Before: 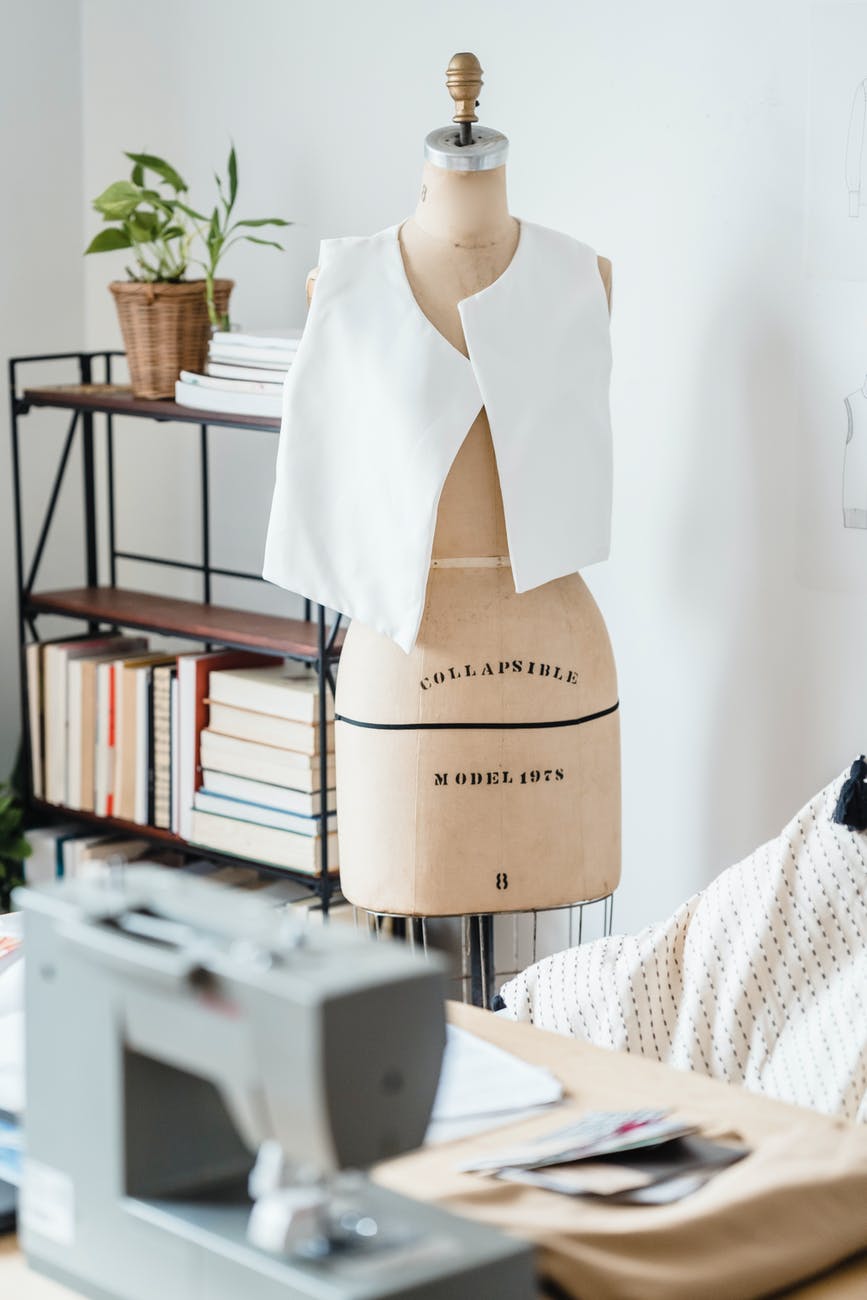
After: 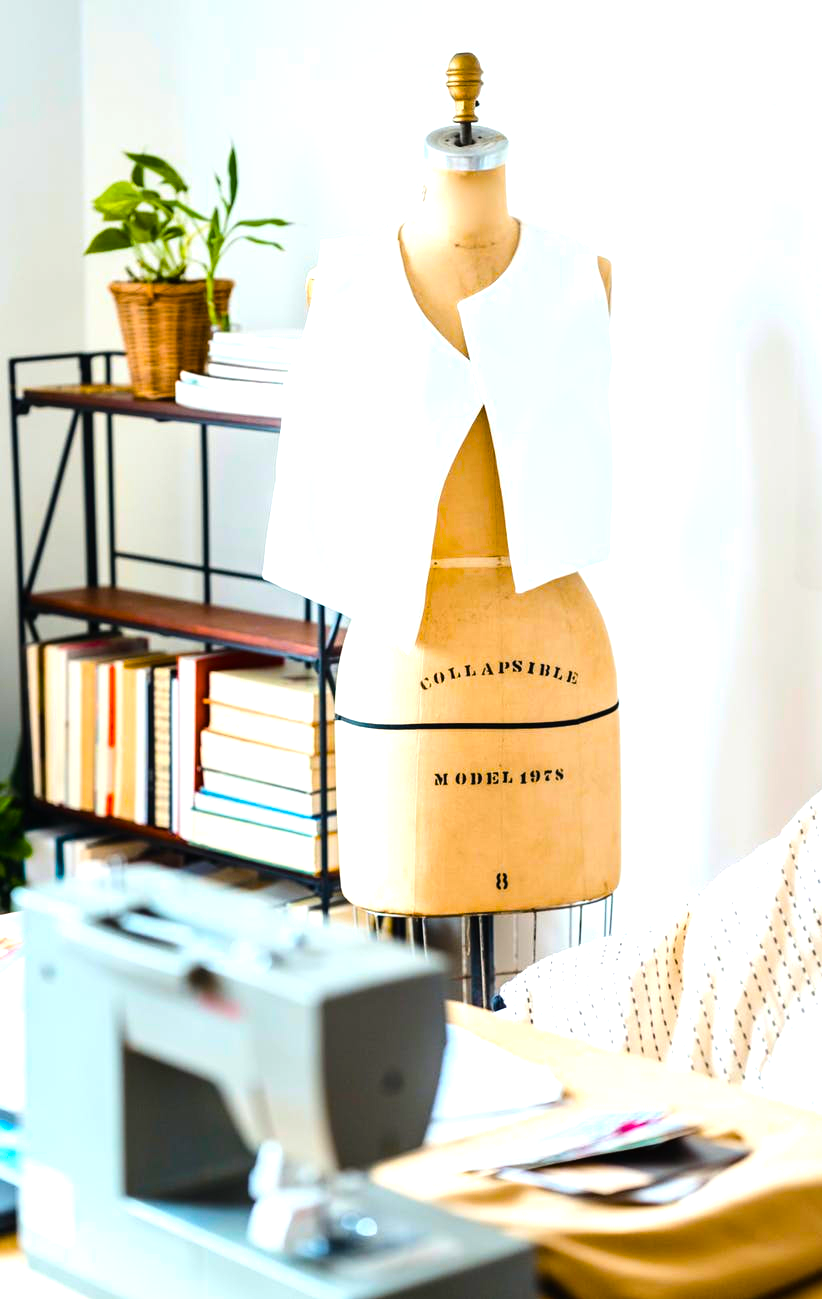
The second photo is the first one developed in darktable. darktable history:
tone equalizer: -8 EV -0.75 EV, -7 EV -0.7 EV, -6 EV -0.6 EV, -5 EV -0.4 EV, -3 EV 0.4 EV, -2 EV 0.6 EV, -1 EV 0.7 EV, +0 EV 0.75 EV, edges refinement/feathering 500, mask exposure compensation -1.57 EV, preserve details no
crop and rotate: right 5.167%
color balance rgb: linear chroma grading › global chroma 42%, perceptual saturation grading › global saturation 42%, global vibrance 33%
